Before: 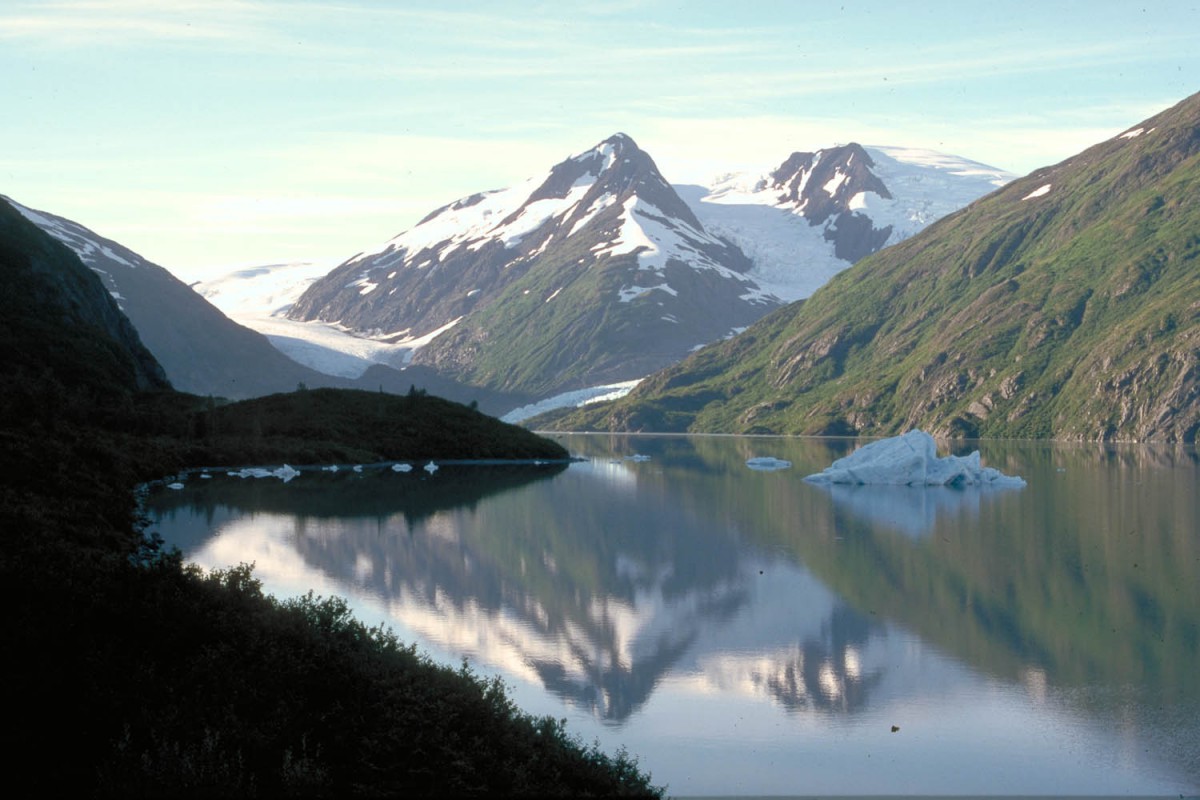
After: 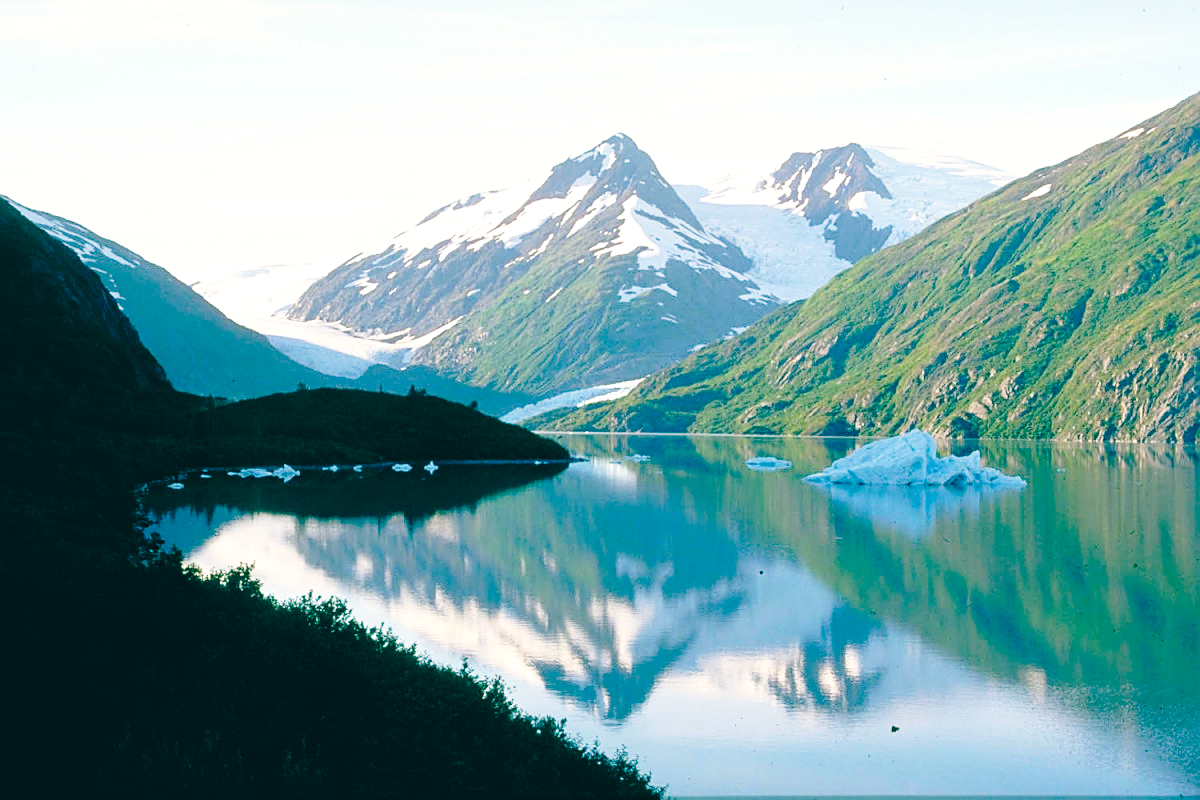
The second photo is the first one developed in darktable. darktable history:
sharpen: on, module defaults
color balance: lift [1.005, 0.99, 1.007, 1.01], gamma [1, 0.979, 1.011, 1.021], gain [0.923, 1.098, 1.025, 0.902], input saturation 90.45%, contrast 7.73%, output saturation 105.91%
white balance: red 0.984, blue 1.059
base curve: curves: ch0 [(0, 0) (0.032, 0.037) (0.105, 0.228) (0.435, 0.76) (0.856, 0.983) (1, 1)], preserve colors none
color balance rgb: linear chroma grading › global chroma 15%, perceptual saturation grading › global saturation 30%
